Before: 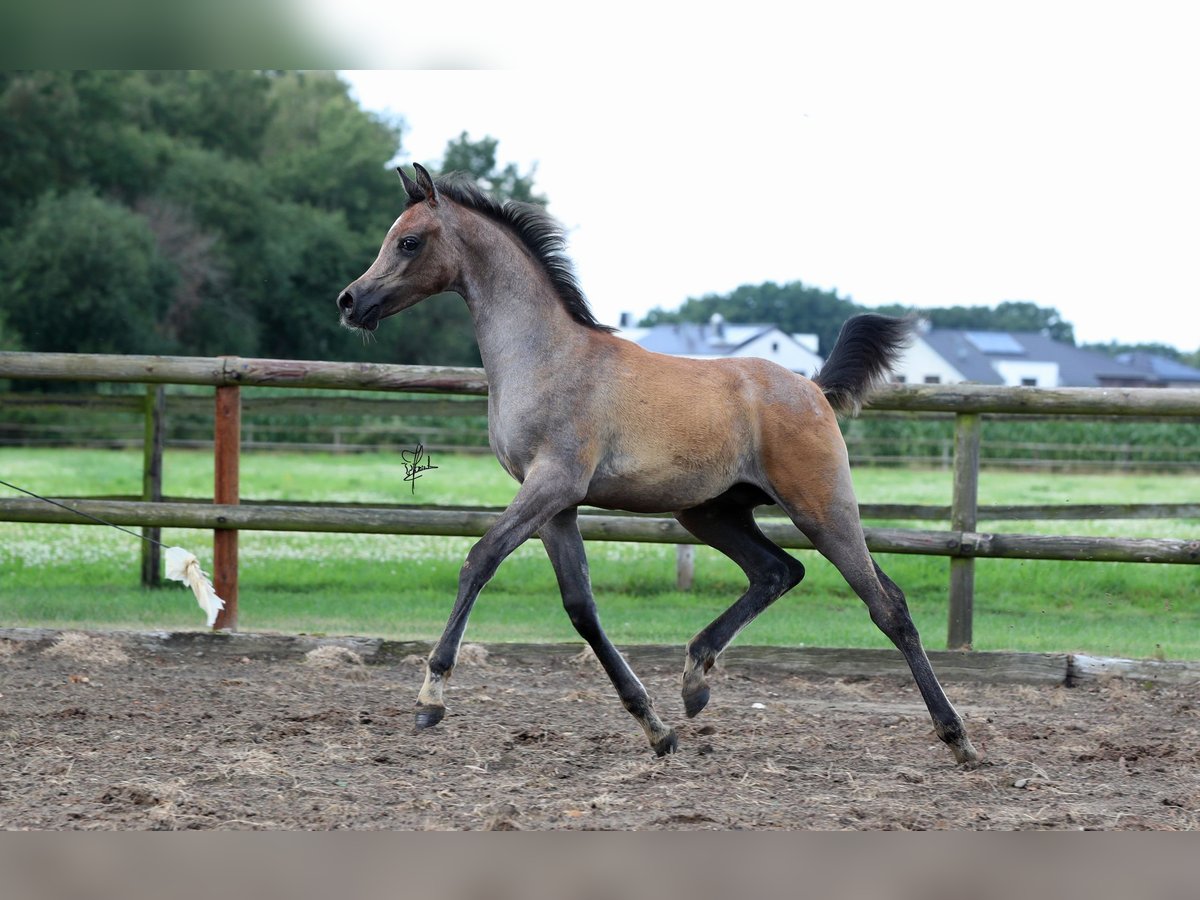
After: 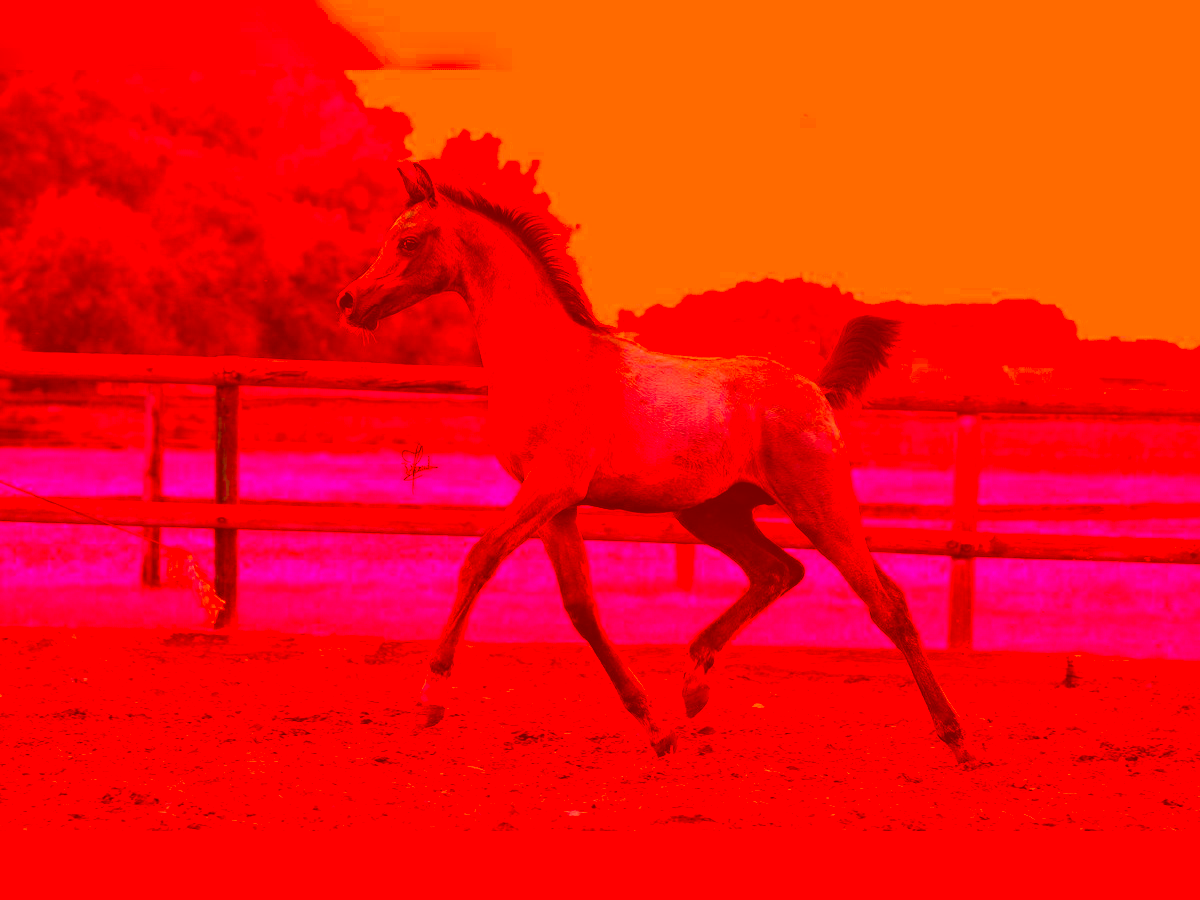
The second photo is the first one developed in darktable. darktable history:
color correction: highlights a* -38.91, highlights b* -39.63, shadows a* -39.35, shadows b* -39.64, saturation -2.98
